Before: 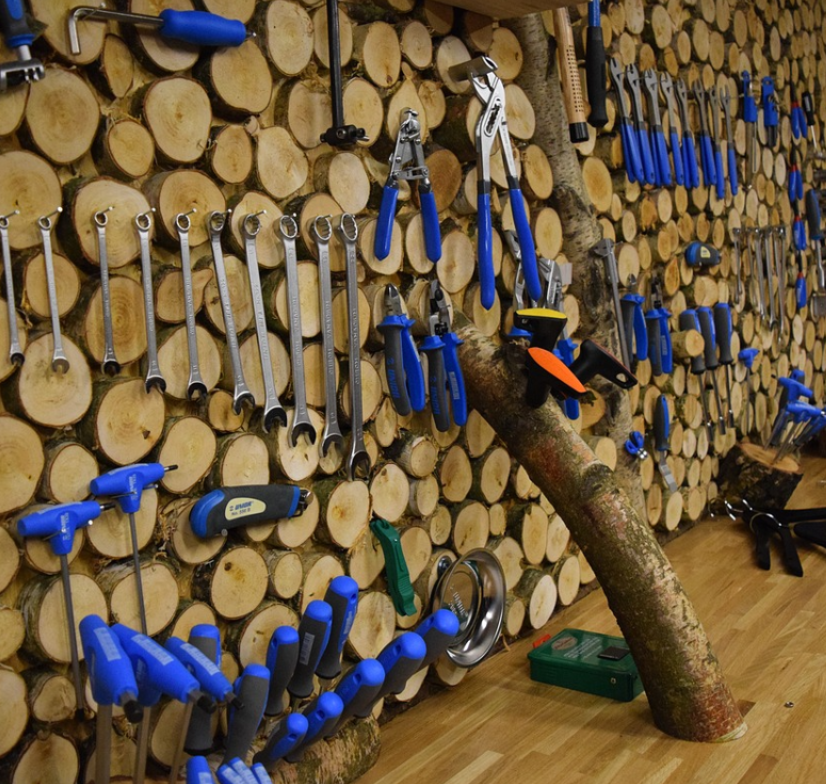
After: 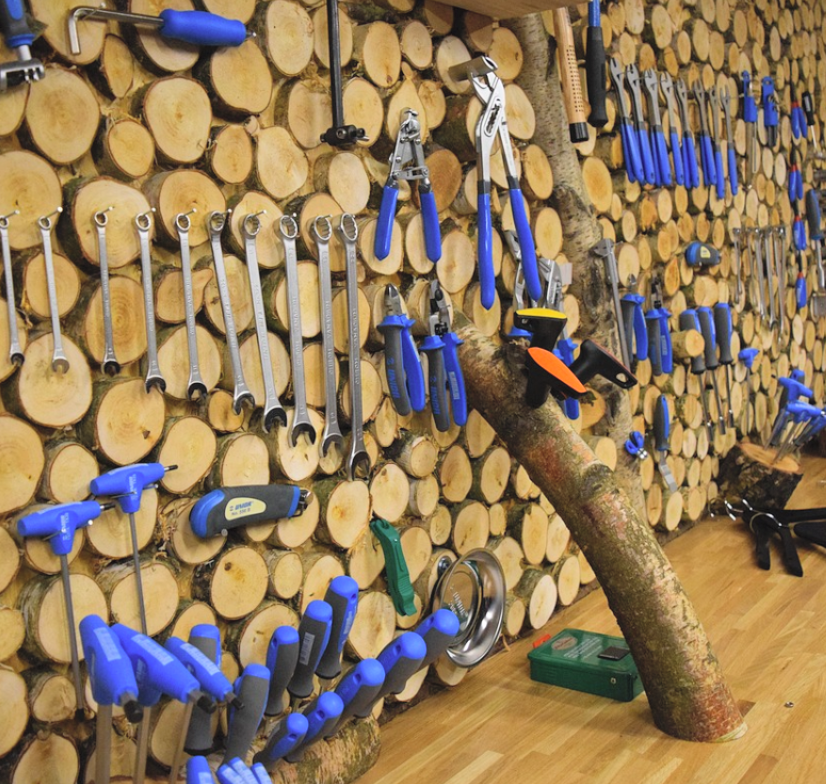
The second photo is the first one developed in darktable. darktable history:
contrast brightness saturation: contrast 0.104, brightness 0.308, saturation 0.14
